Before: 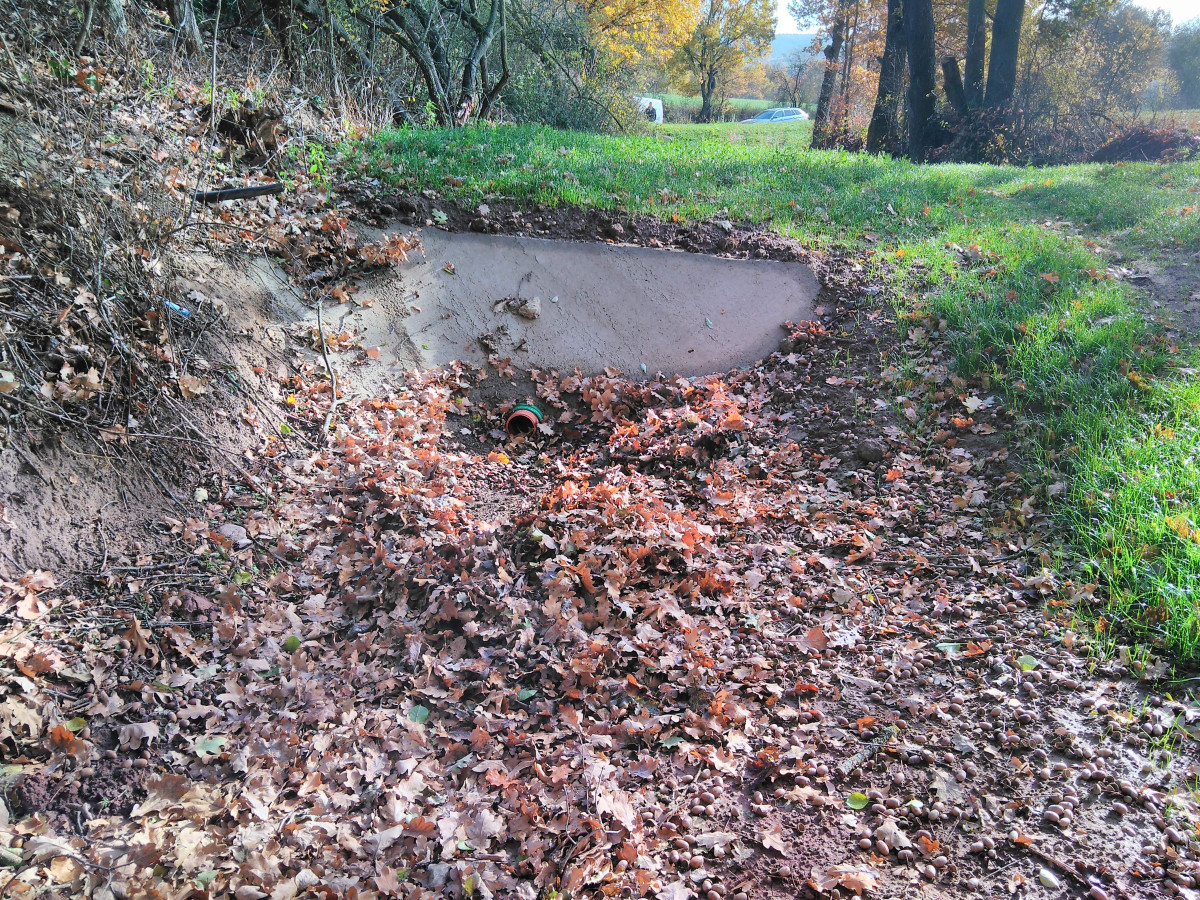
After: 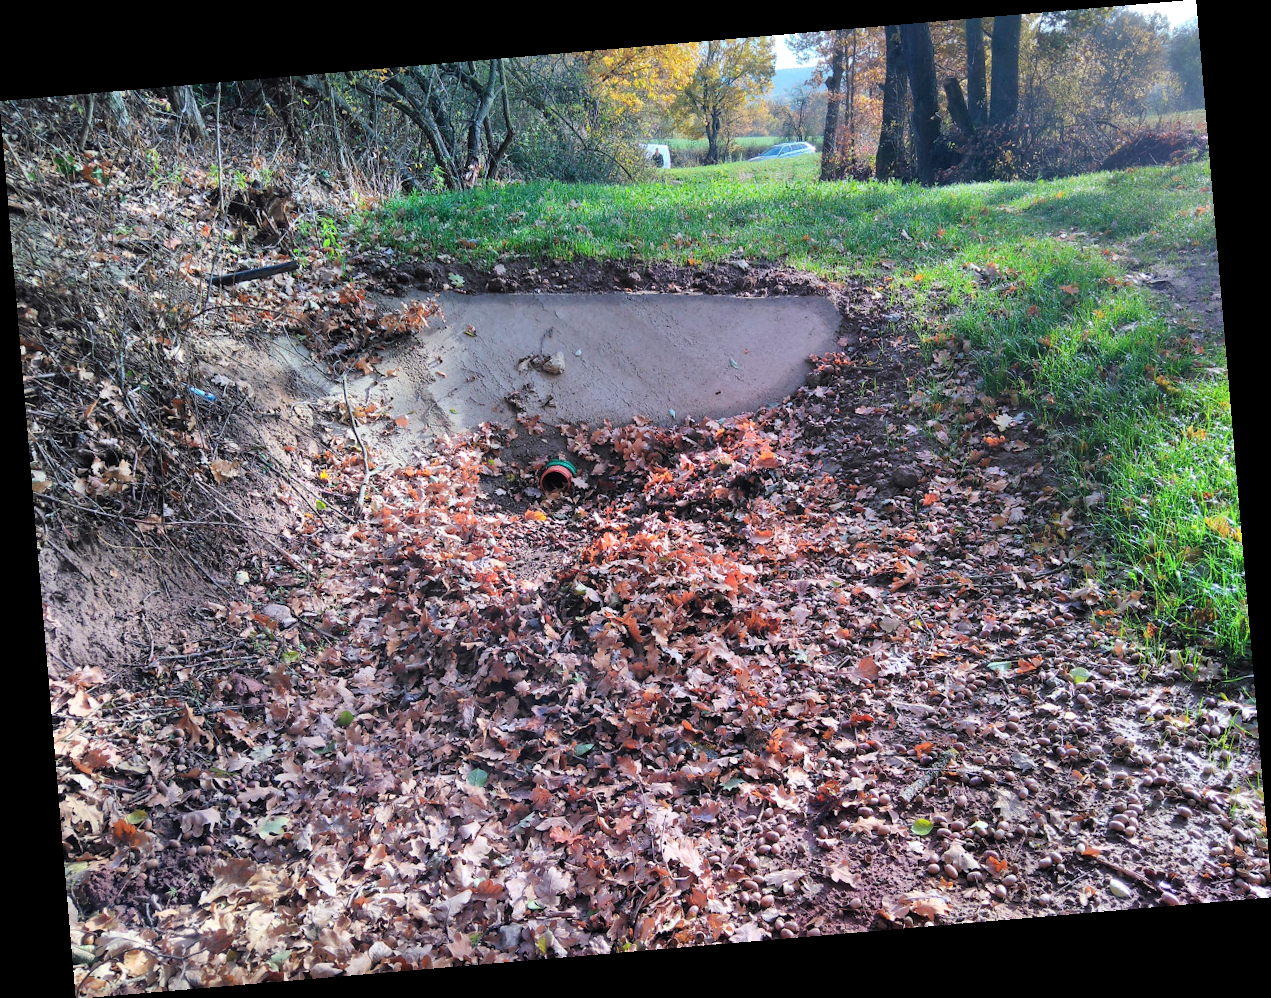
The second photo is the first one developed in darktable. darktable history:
rotate and perspective: rotation -4.86°, automatic cropping off
color balance: gamma [0.9, 0.988, 0.975, 1.025], gain [1.05, 1, 1, 1]
